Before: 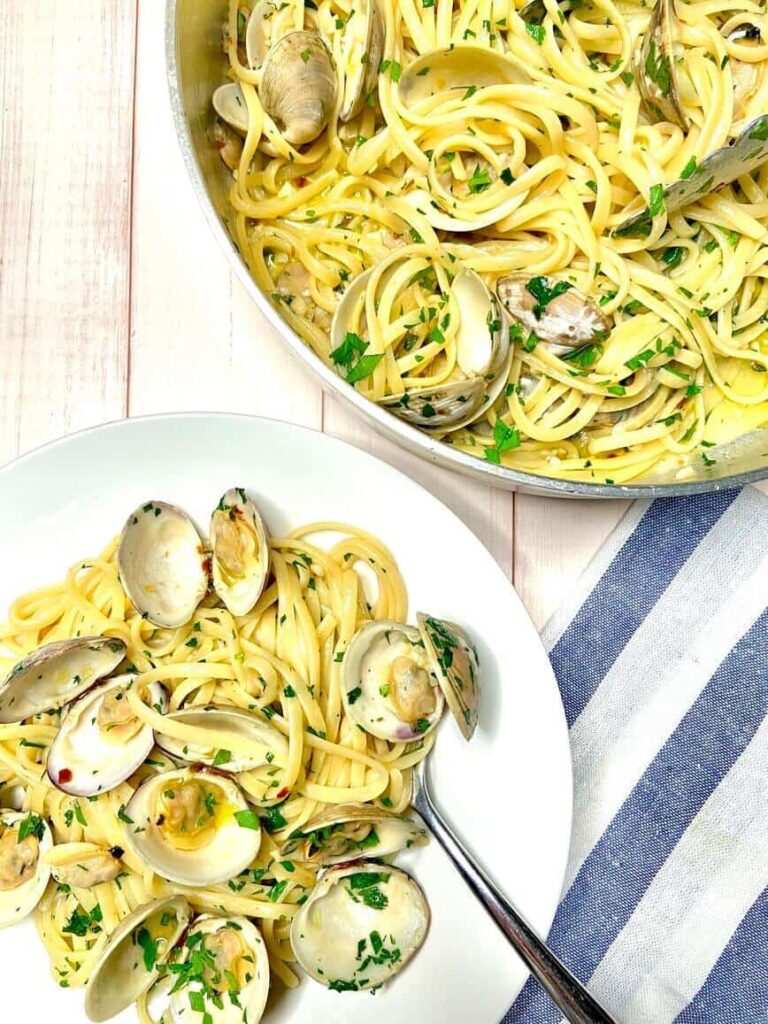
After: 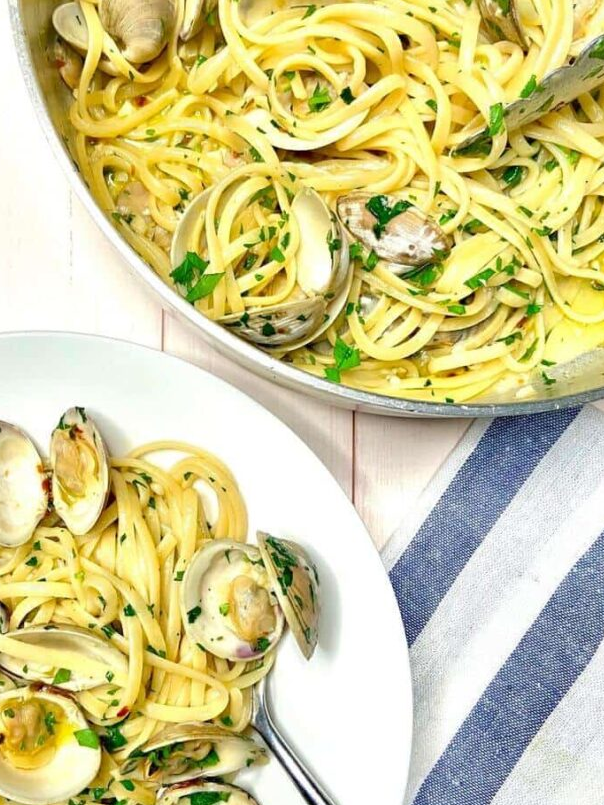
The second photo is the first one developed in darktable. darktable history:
crop and rotate: left 20.91%, top 7.982%, right 0.361%, bottom 13.362%
